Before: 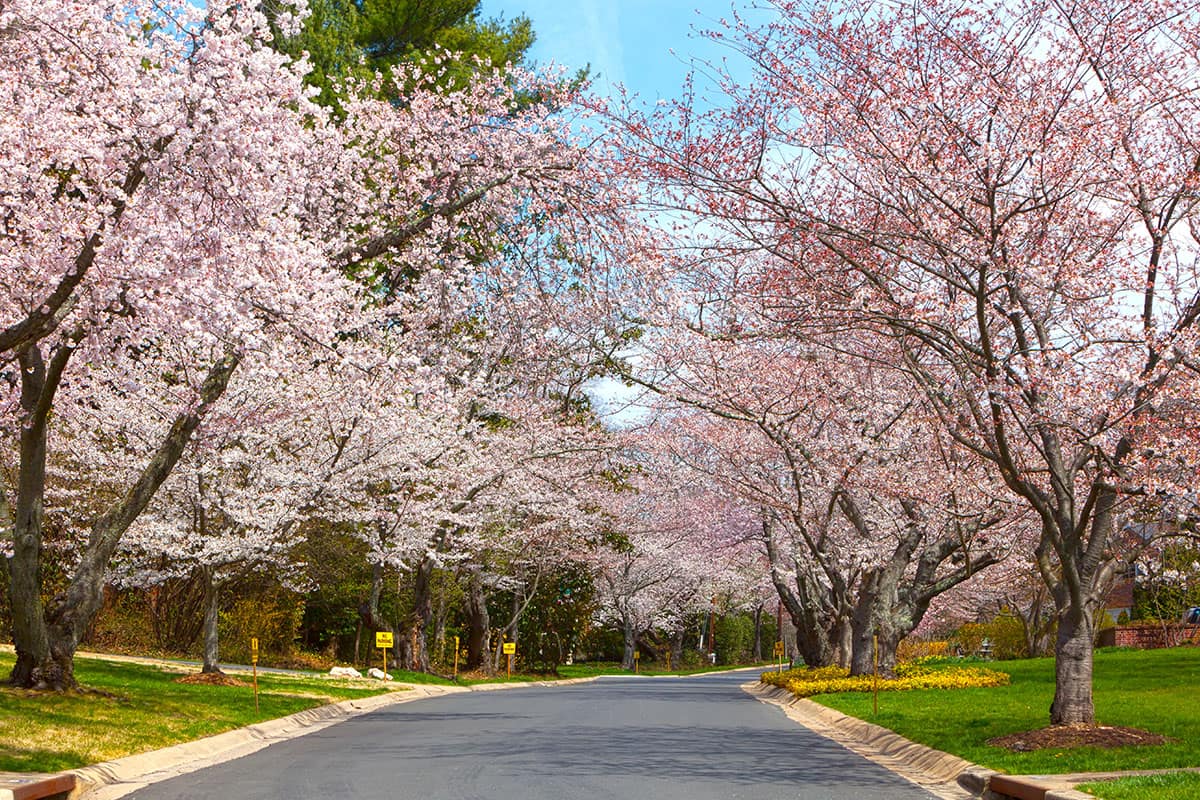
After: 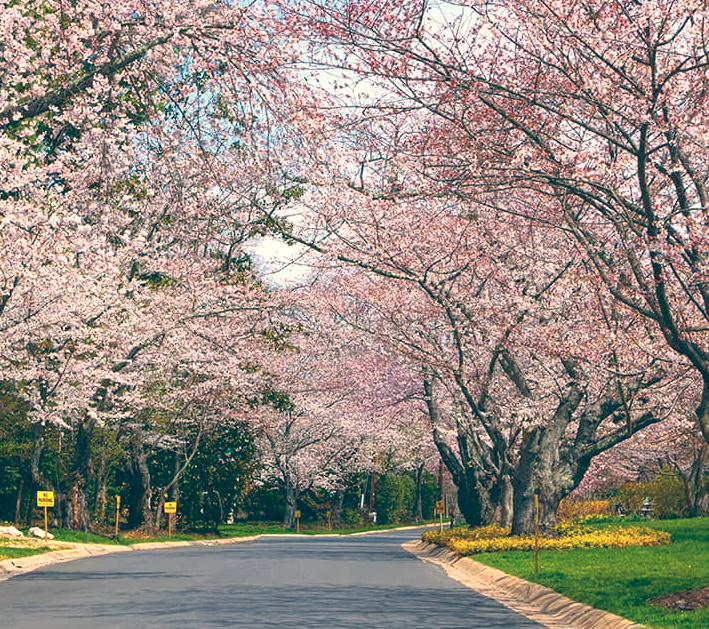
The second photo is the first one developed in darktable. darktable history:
color balance: lift [1.006, 0.985, 1.002, 1.015], gamma [1, 0.953, 1.008, 1.047], gain [1.076, 1.13, 1.004, 0.87]
crop and rotate: left 28.256%, top 17.734%, right 12.656%, bottom 3.573%
